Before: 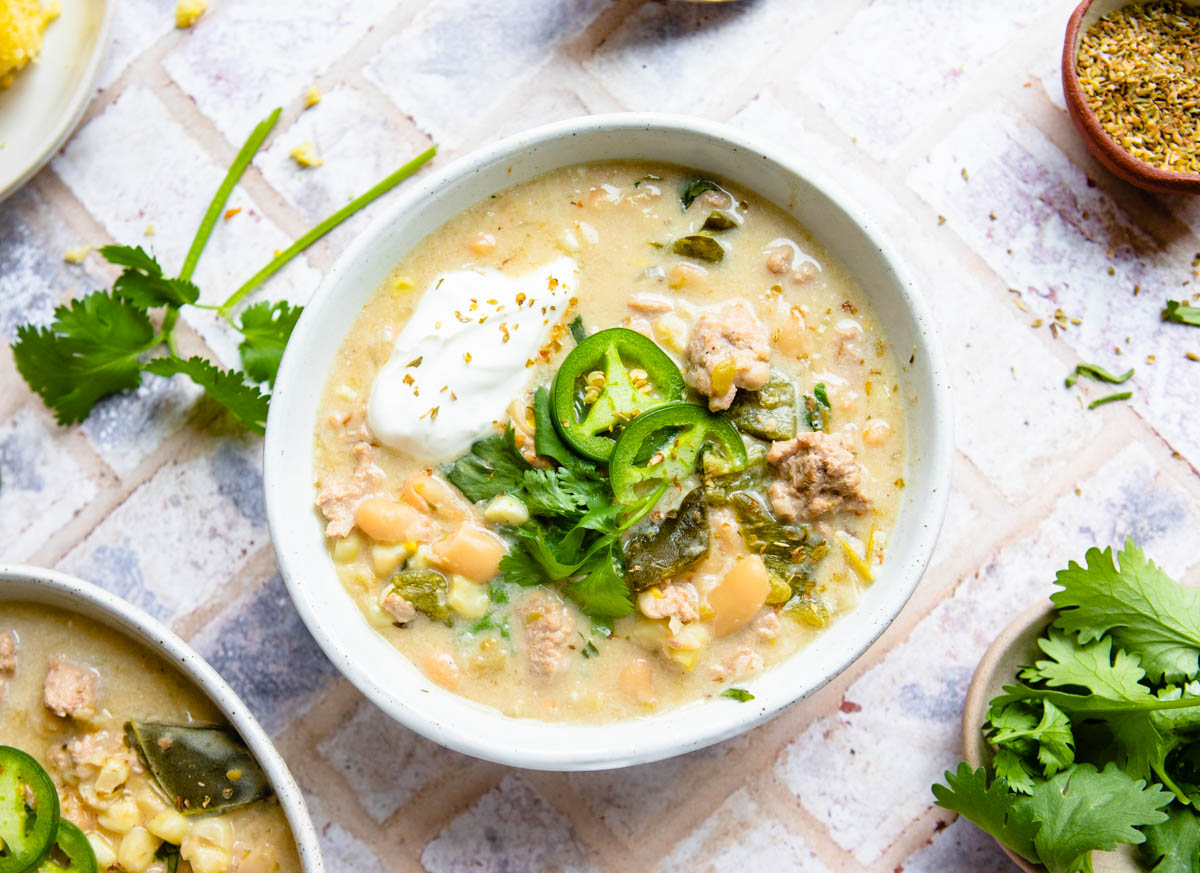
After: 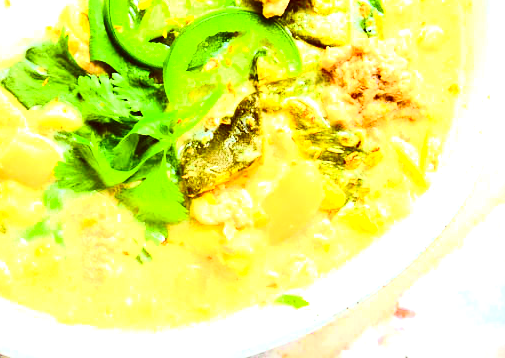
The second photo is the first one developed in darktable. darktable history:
color correction: highlights a* -5.3, highlights b* 9.8, shadows a* 9.8, shadows b* 24.26
crop: left 37.221%, top 45.169%, right 20.63%, bottom 13.777%
exposure: black level correction 0, exposure 1.6 EV, compensate exposure bias true, compensate highlight preservation false
tone curve: curves: ch0 [(0, 0) (0.187, 0.12) (0.384, 0.363) (0.577, 0.681) (0.735, 0.881) (0.864, 0.959) (1, 0.987)]; ch1 [(0, 0) (0.402, 0.36) (0.476, 0.466) (0.501, 0.501) (0.518, 0.514) (0.564, 0.614) (0.614, 0.664) (0.741, 0.829) (1, 1)]; ch2 [(0, 0) (0.429, 0.387) (0.483, 0.481) (0.503, 0.501) (0.522, 0.533) (0.564, 0.605) (0.615, 0.697) (0.702, 0.774) (1, 0.895)], color space Lab, independent channels
